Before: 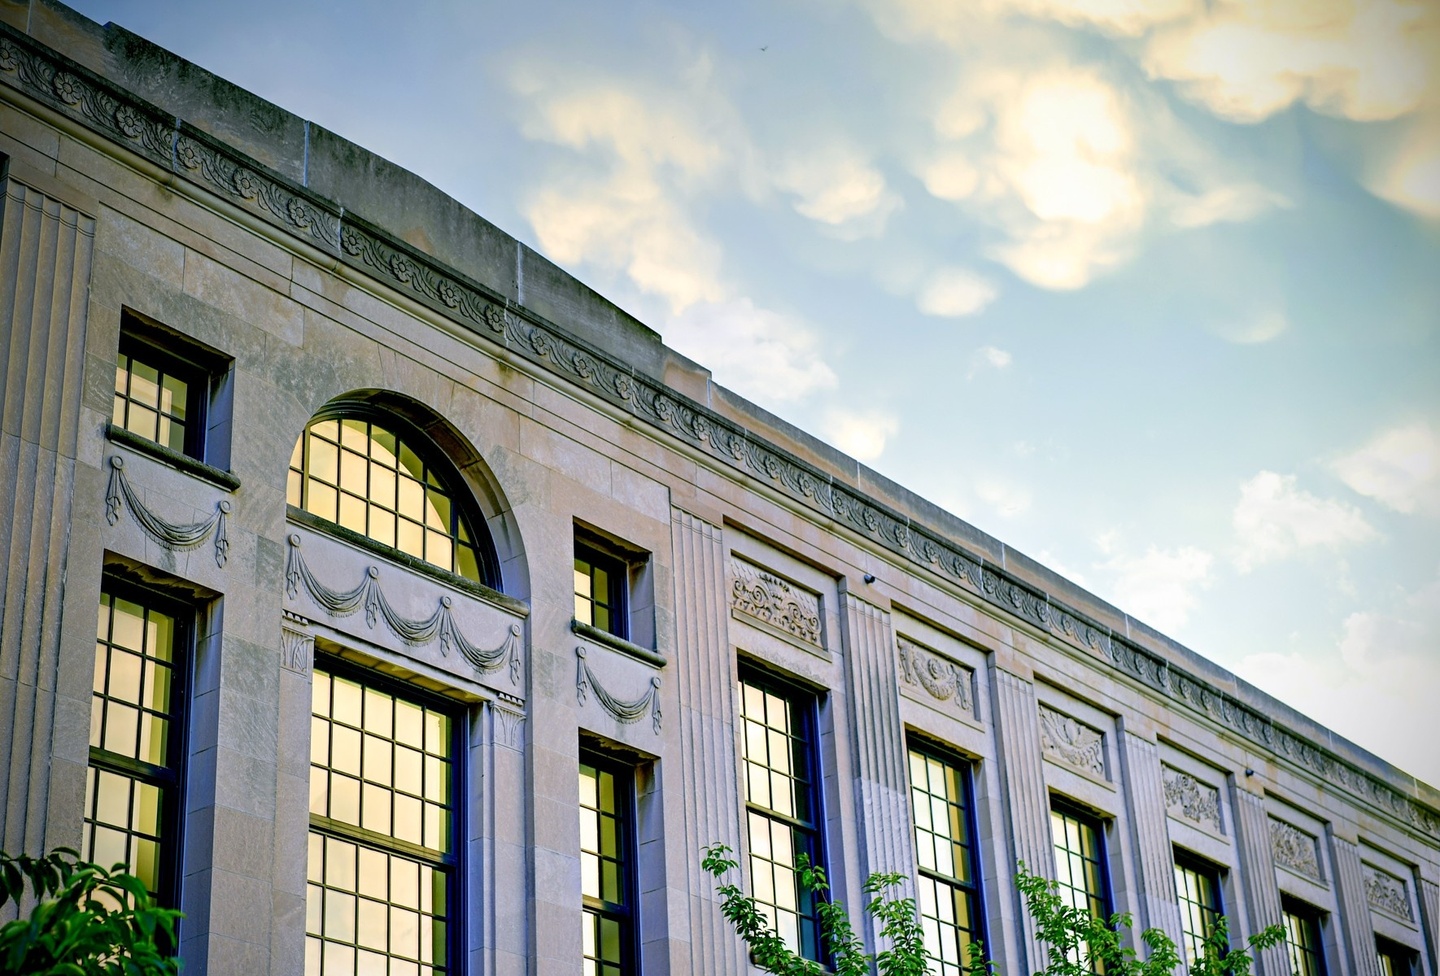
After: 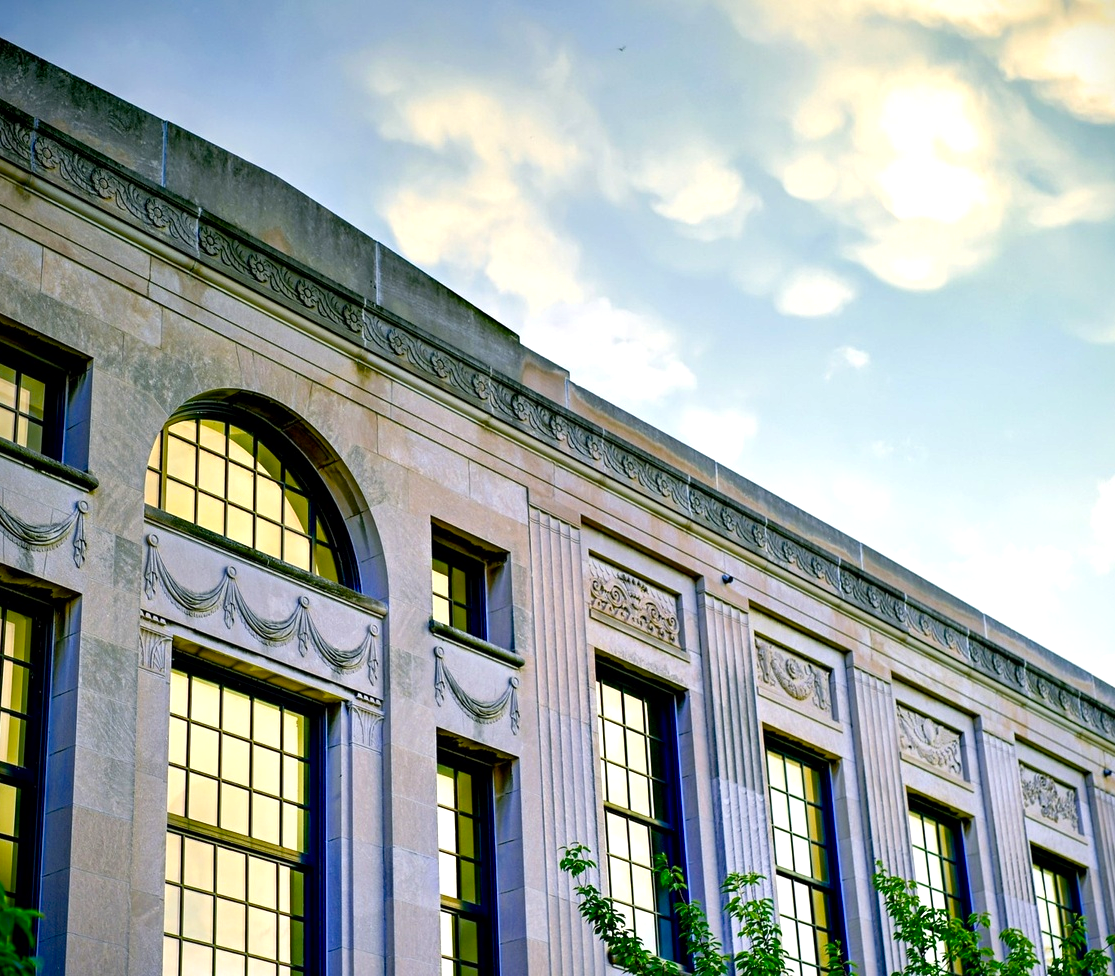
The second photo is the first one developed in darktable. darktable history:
crop: left 9.88%, right 12.664%
color balance rgb: linear chroma grading › shadows 16%, perceptual saturation grading › global saturation 8%, perceptual saturation grading › shadows 4%, perceptual brilliance grading › global brilliance 2%, perceptual brilliance grading › highlights 8%, perceptual brilliance grading › shadows -4%, global vibrance 16%, saturation formula JzAzBz (2021)
local contrast: mode bilateral grid, contrast 20, coarseness 50, detail 130%, midtone range 0.2
